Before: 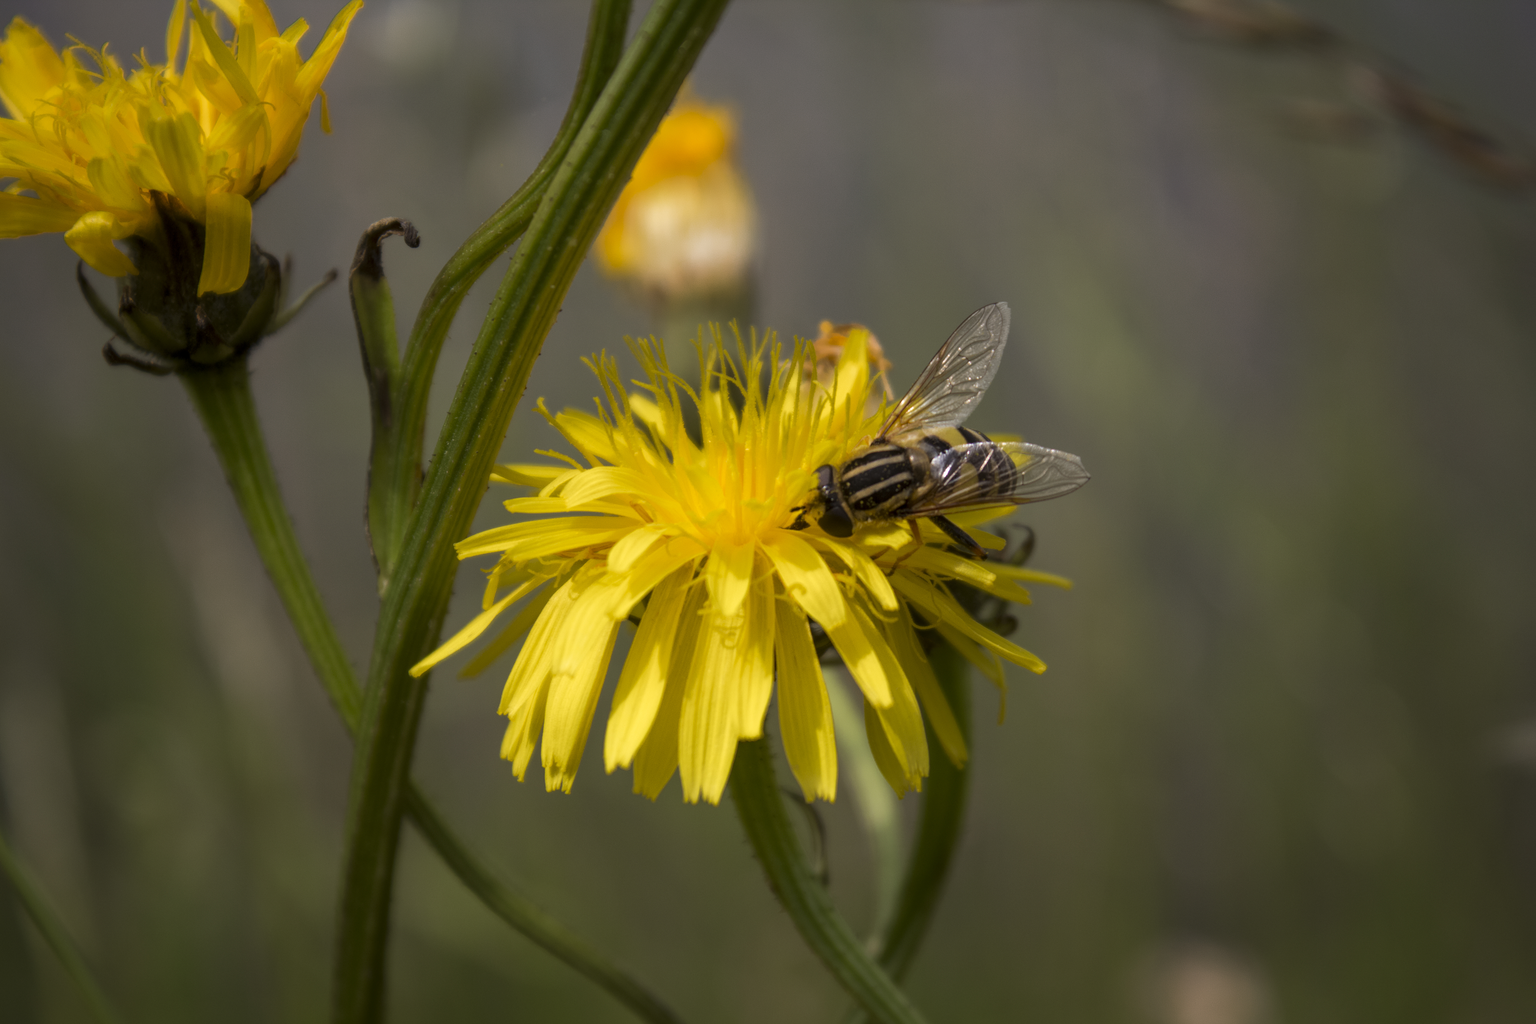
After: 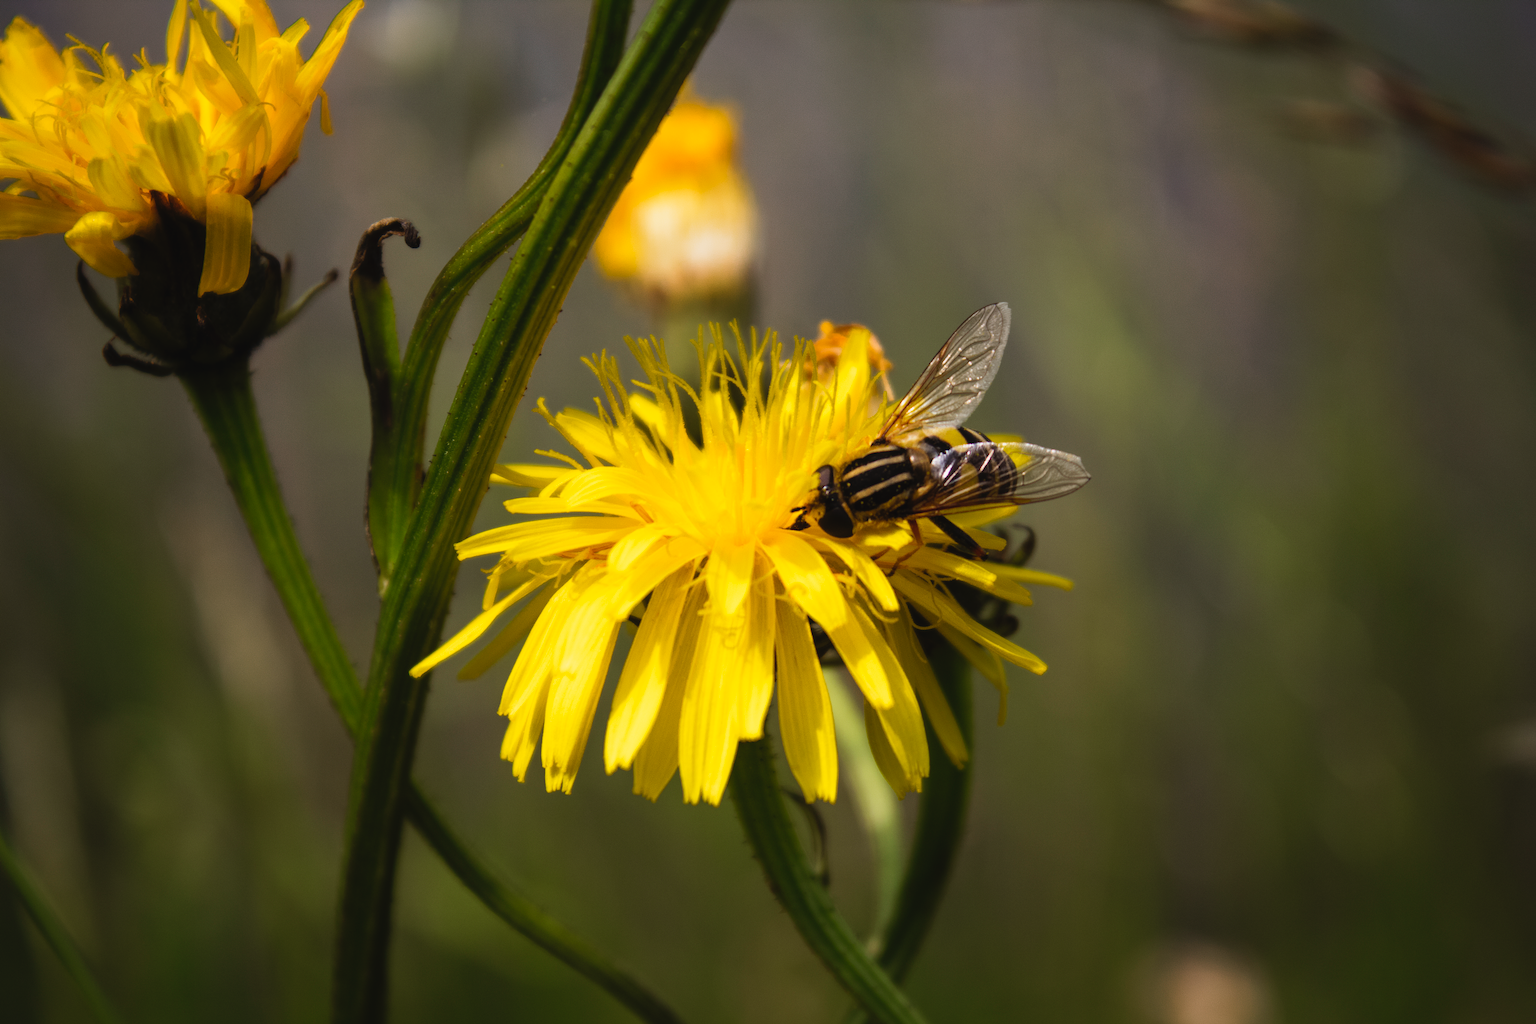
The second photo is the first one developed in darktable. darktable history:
tone curve: curves: ch0 [(0, 0.031) (0.139, 0.084) (0.311, 0.278) (0.495, 0.544) (0.718, 0.816) (0.841, 0.909) (1, 0.967)]; ch1 [(0, 0) (0.272, 0.249) (0.388, 0.385) (0.479, 0.456) (0.495, 0.497) (0.538, 0.55) (0.578, 0.595) (0.707, 0.778) (1, 1)]; ch2 [(0, 0) (0.125, 0.089) (0.353, 0.329) (0.443, 0.408) (0.502, 0.495) (0.56, 0.553) (0.608, 0.631) (1, 1)], preserve colors none
